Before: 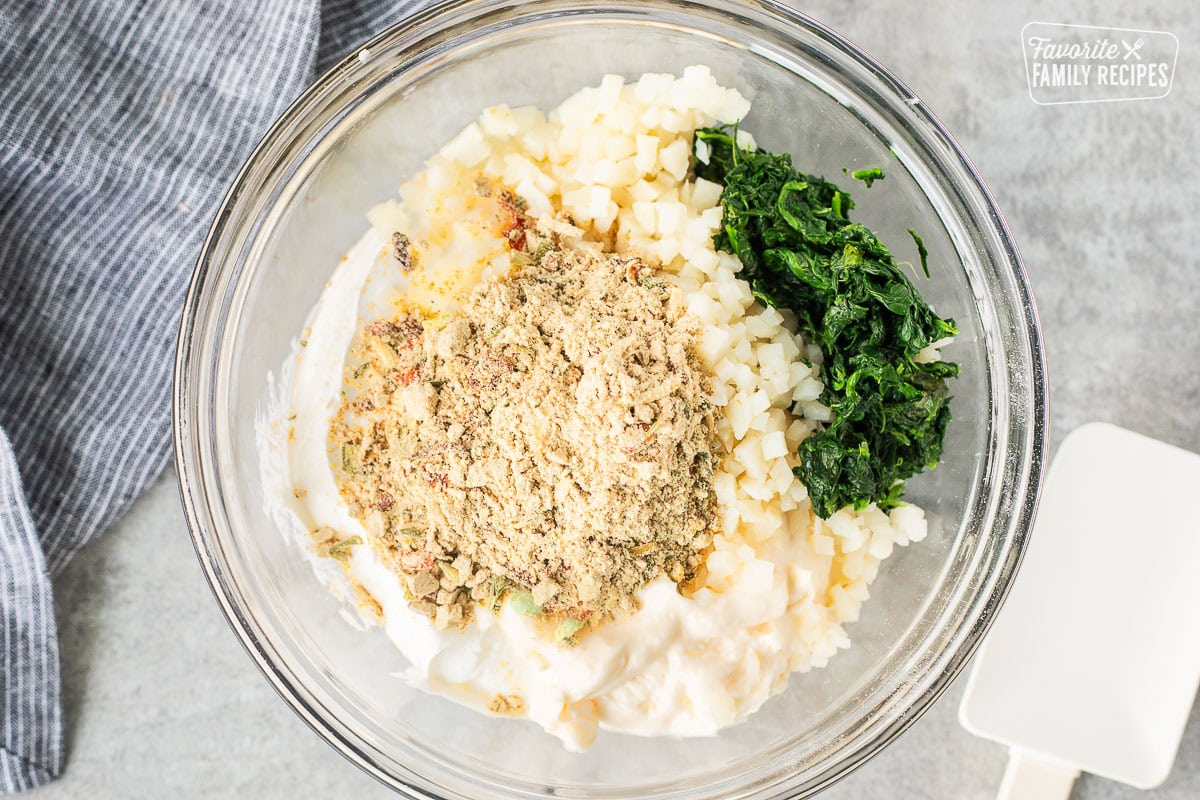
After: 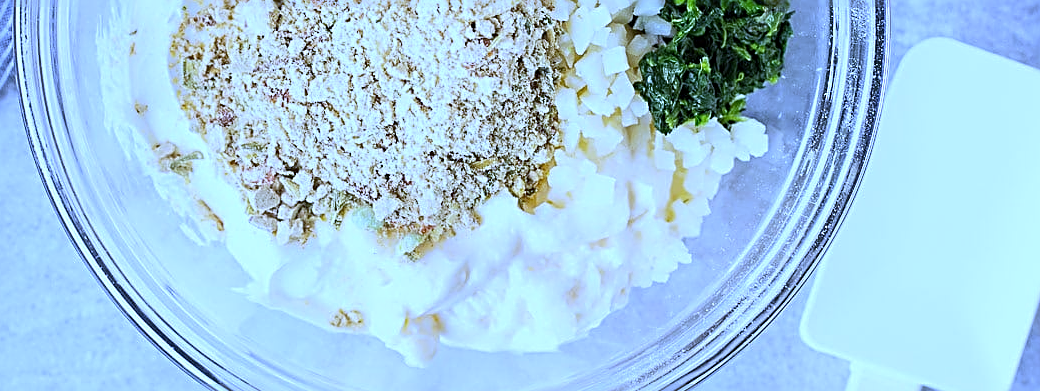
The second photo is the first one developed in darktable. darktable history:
white balance: red 0.766, blue 1.537
sharpen: radius 2.584, amount 0.688
crop and rotate: left 13.306%, top 48.129%, bottom 2.928%
